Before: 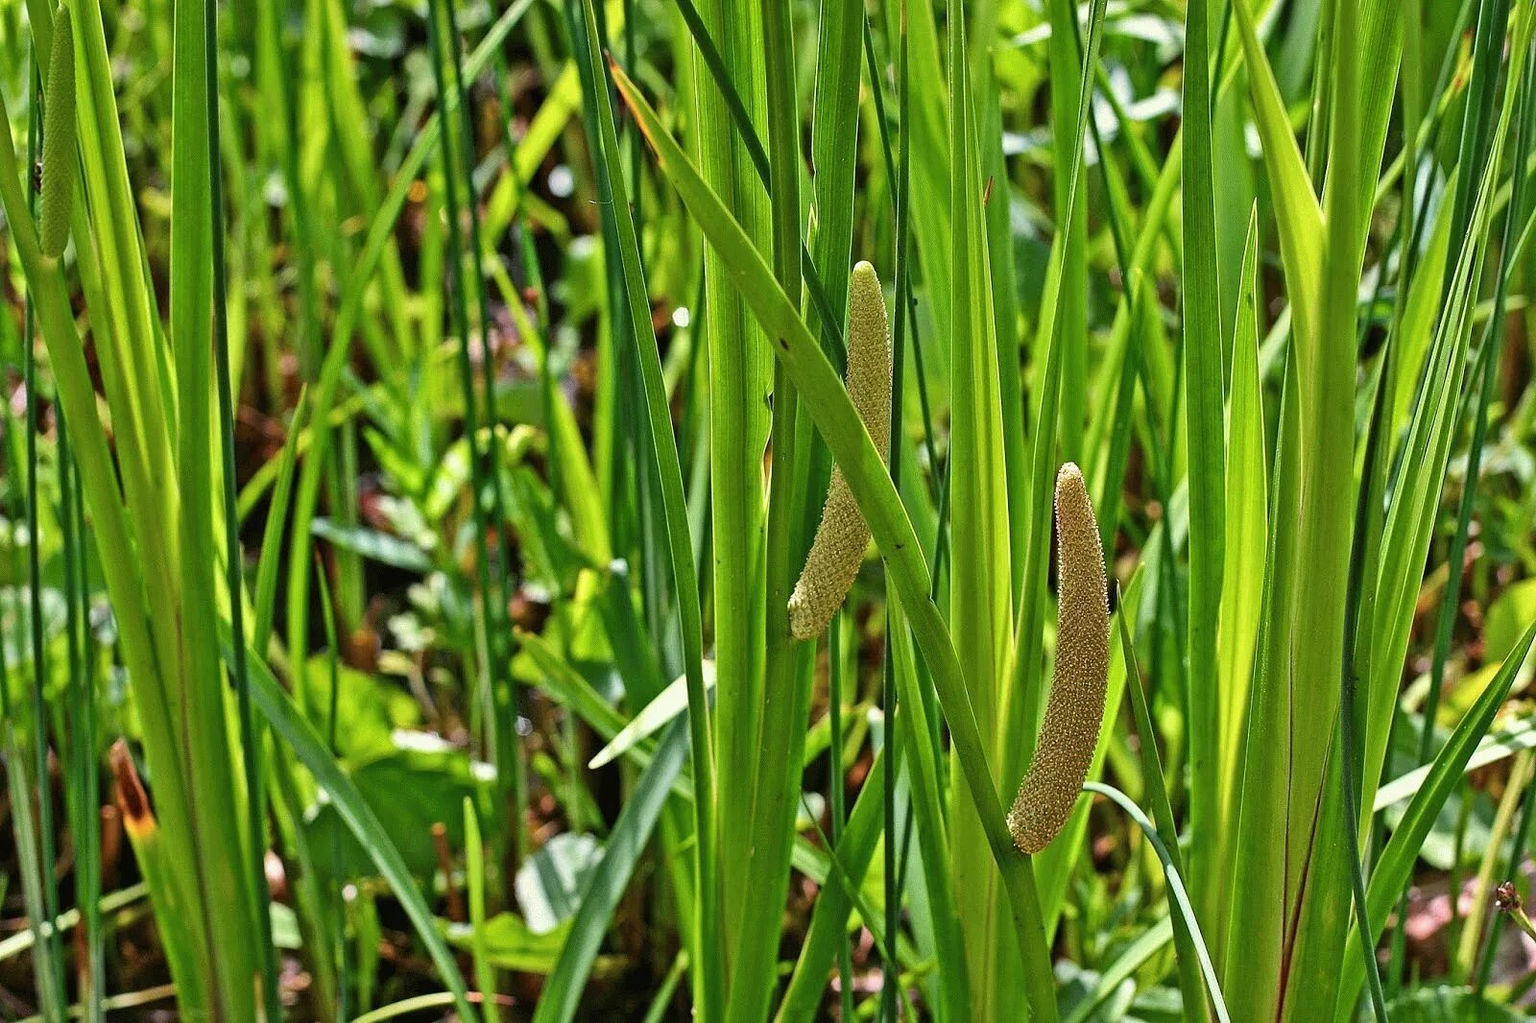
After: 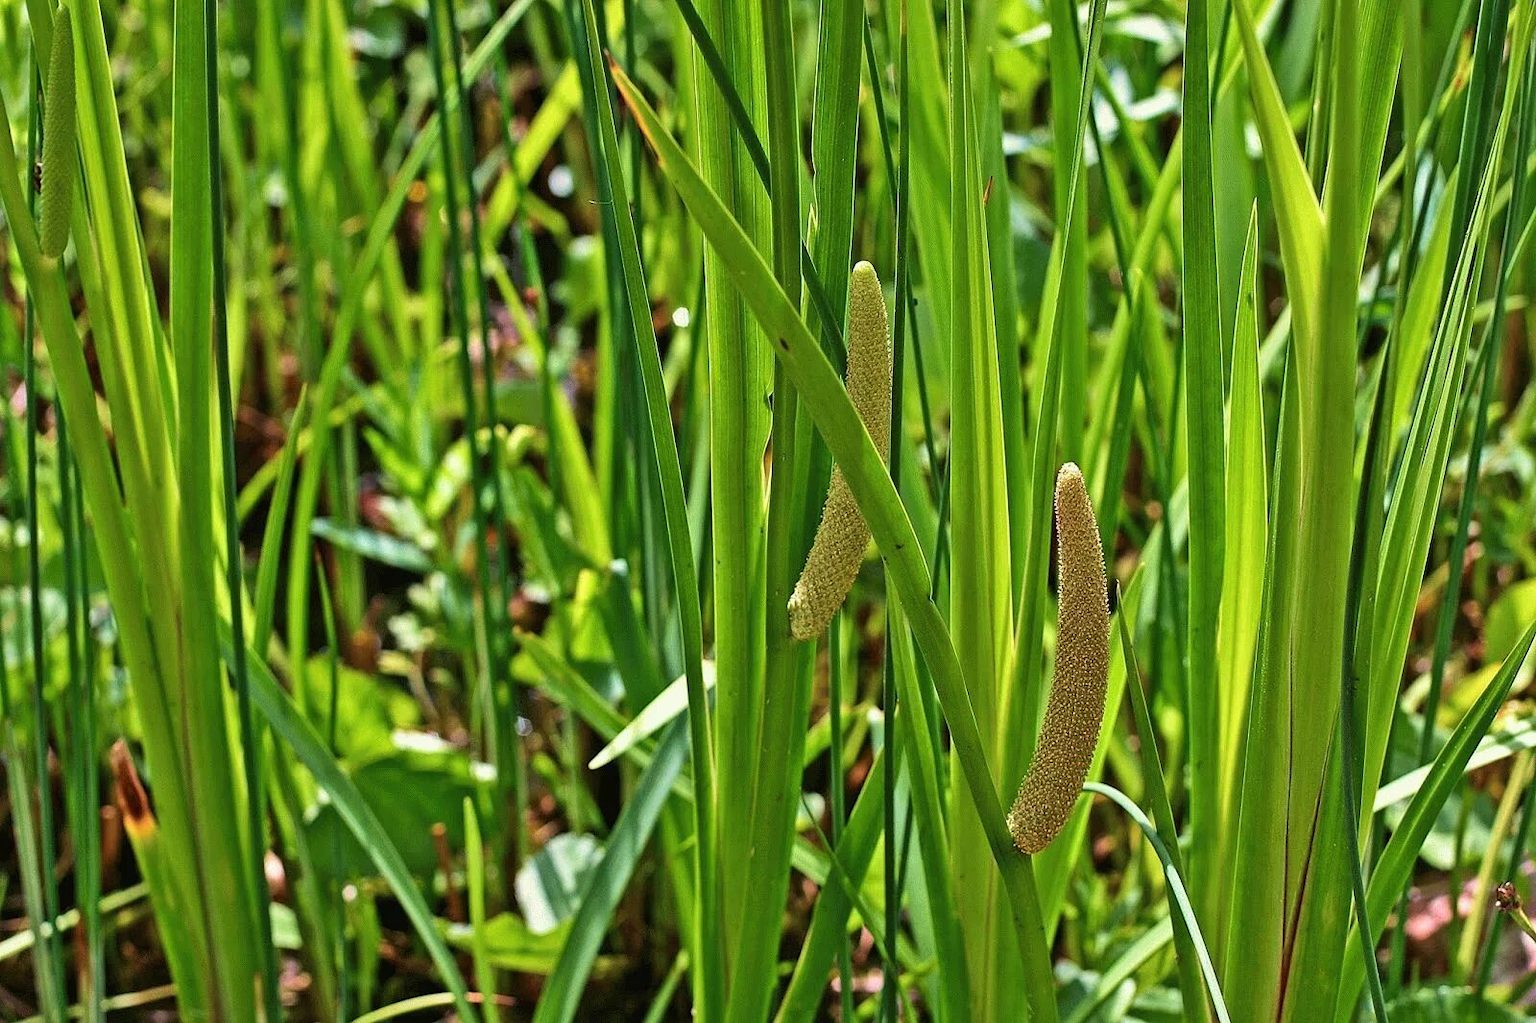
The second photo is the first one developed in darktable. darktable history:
velvia: strength 30.61%
